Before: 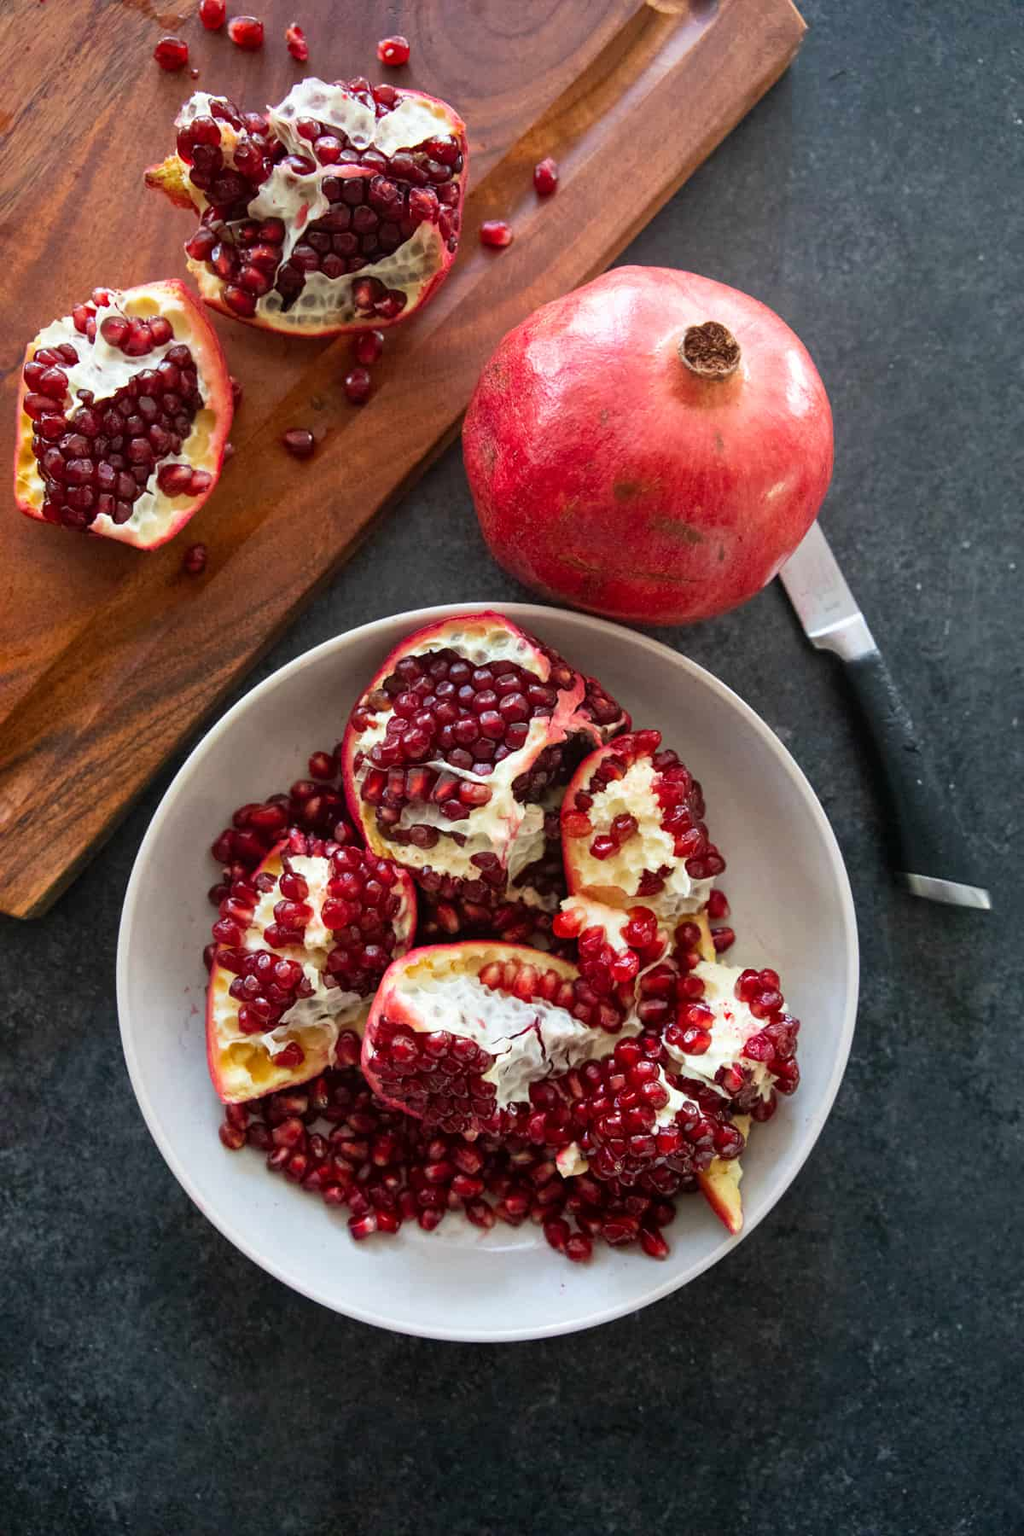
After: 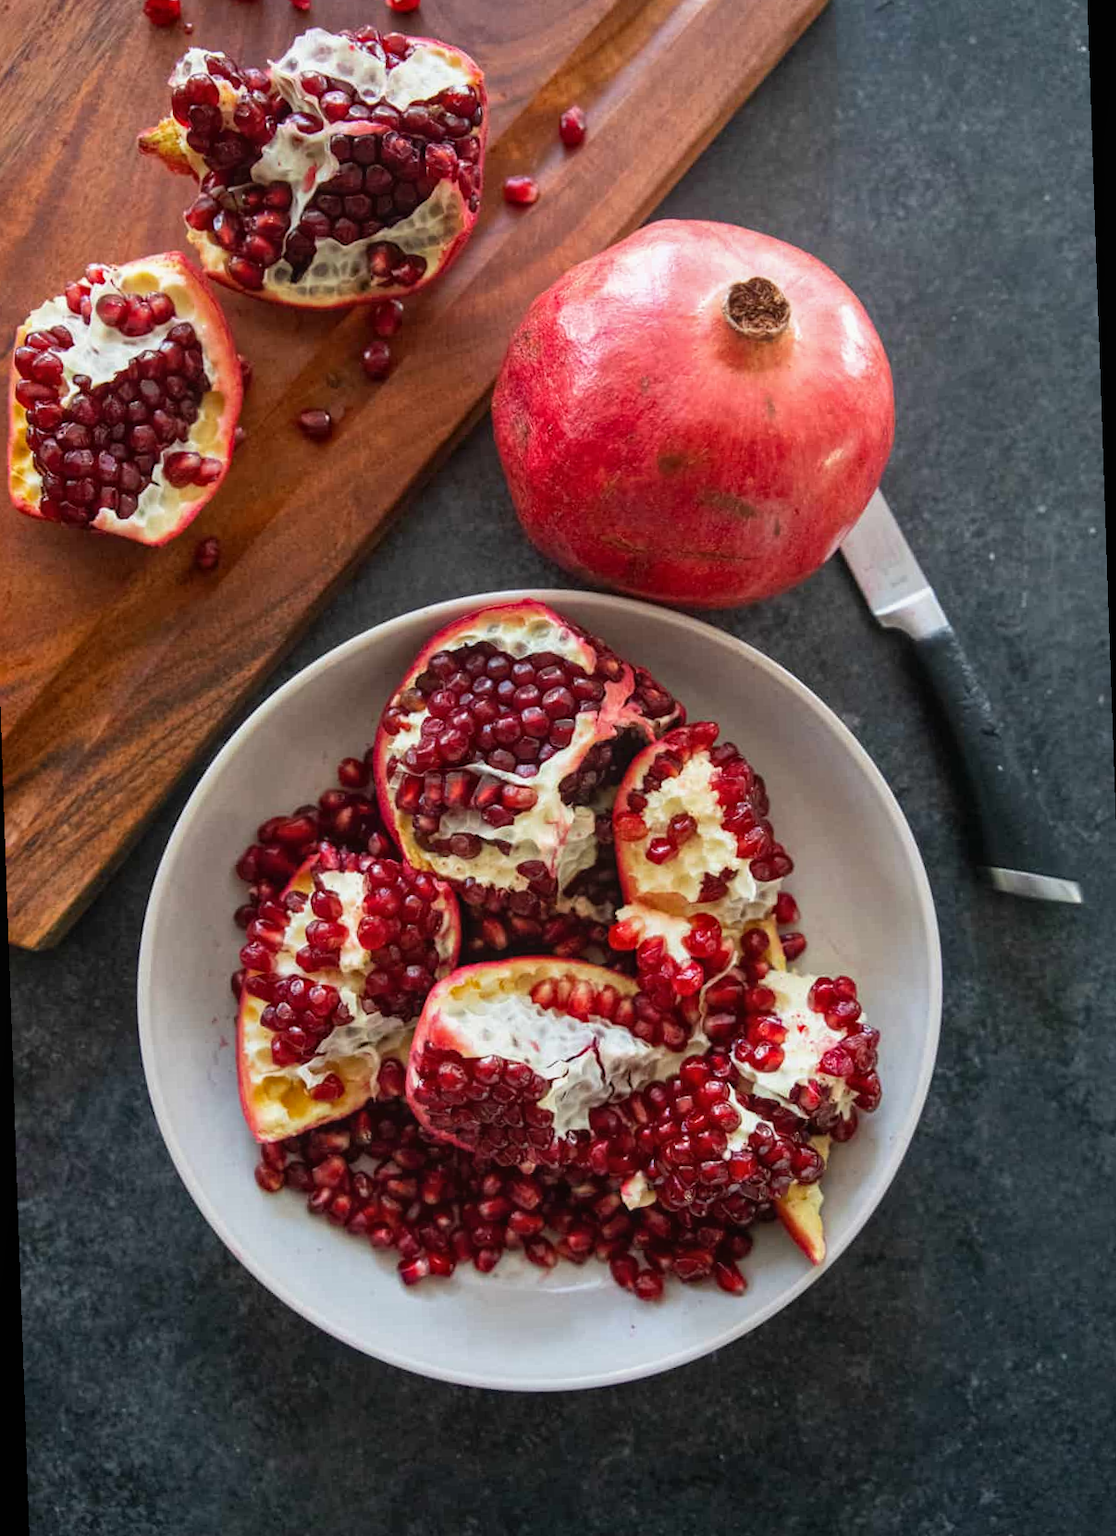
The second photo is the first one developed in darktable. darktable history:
local contrast: detail 110%
rotate and perspective: rotation -2°, crop left 0.022, crop right 0.978, crop top 0.049, crop bottom 0.951
